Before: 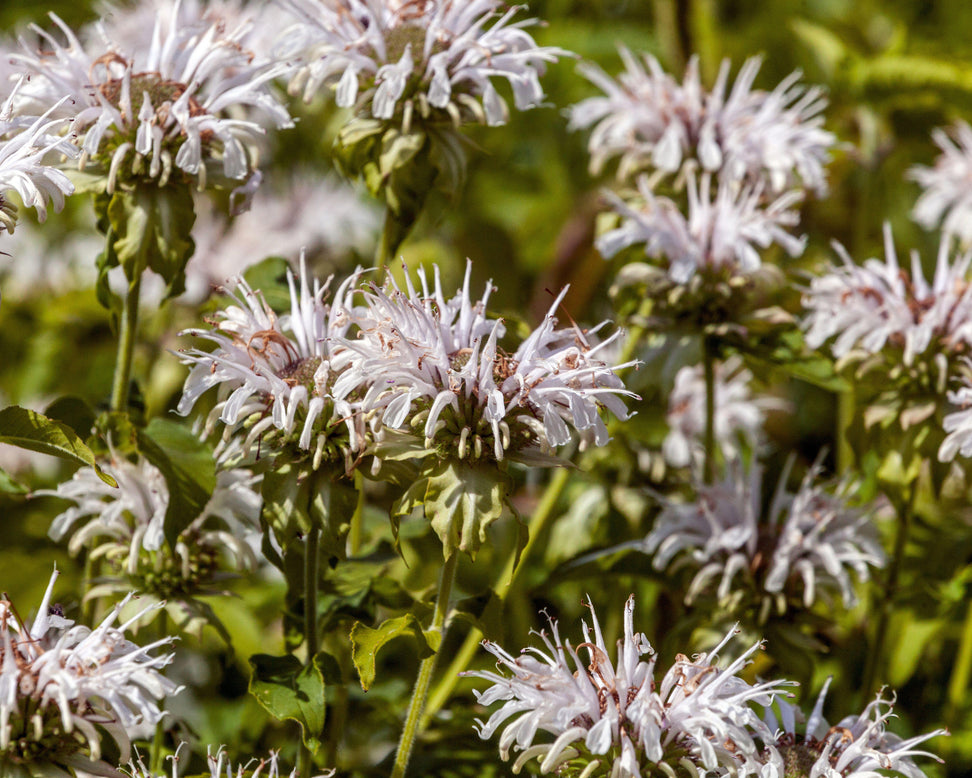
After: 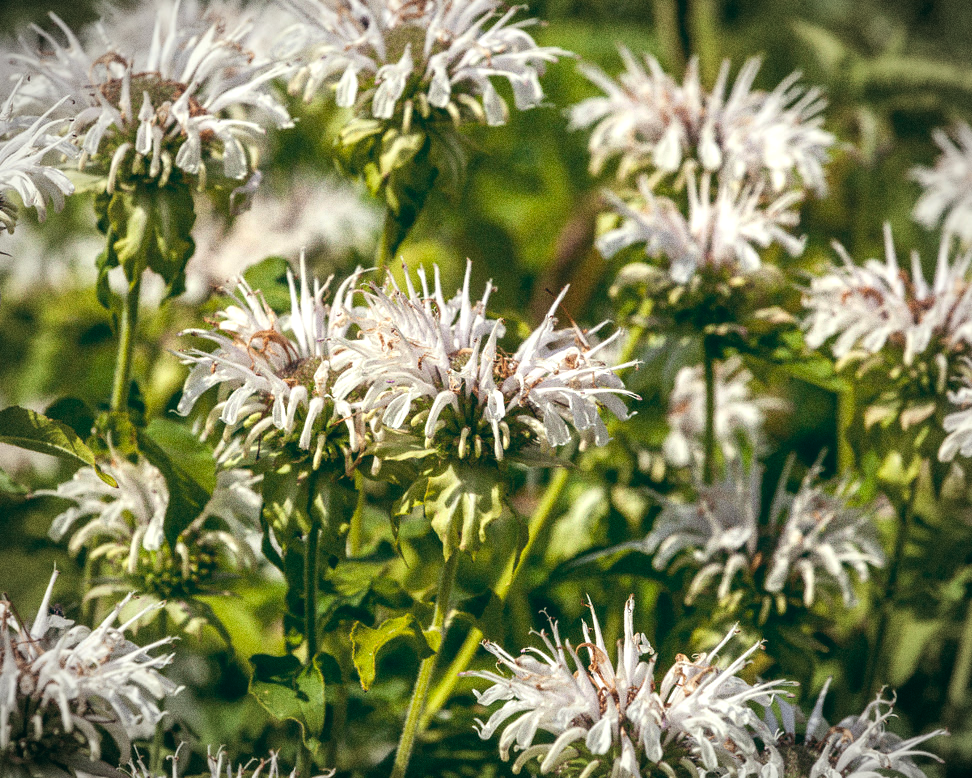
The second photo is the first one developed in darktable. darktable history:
vignetting: automatic ratio true
grain: coarseness 0.09 ISO, strength 40%
exposure: exposure 0.6 EV, compensate highlight preservation false
white balance: emerald 1
color balance: lift [1.005, 0.99, 1.007, 1.01], gamma [1, 1.034, 1.032, 0.966], gain [0.873, 1.055, 1.067, 0.933]
